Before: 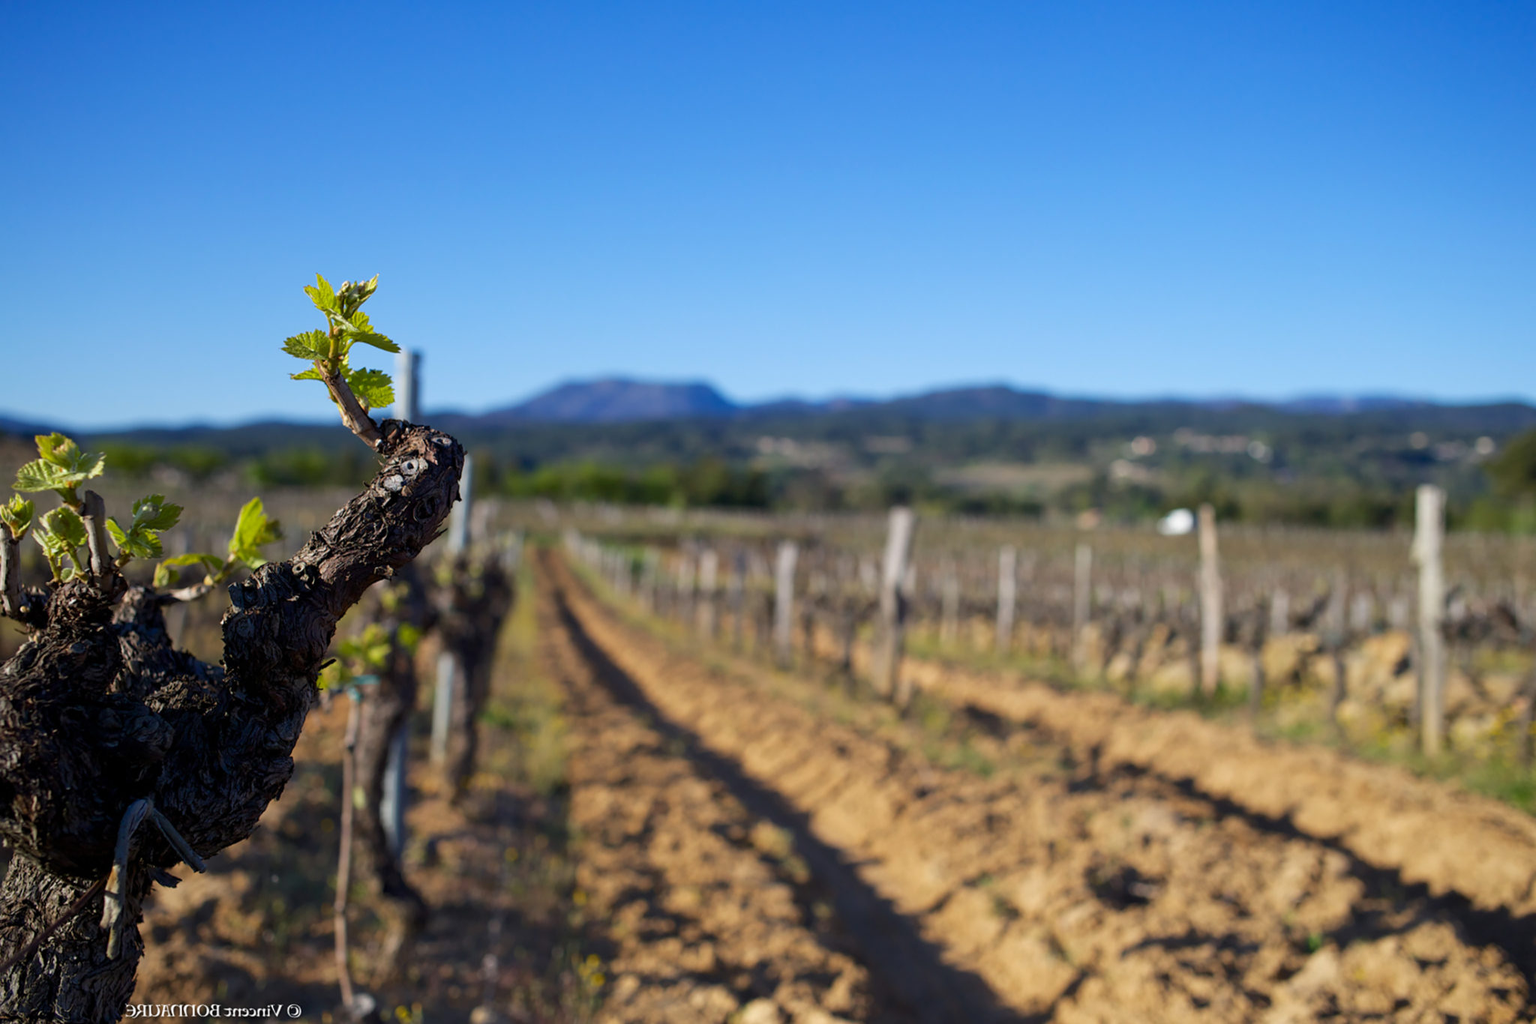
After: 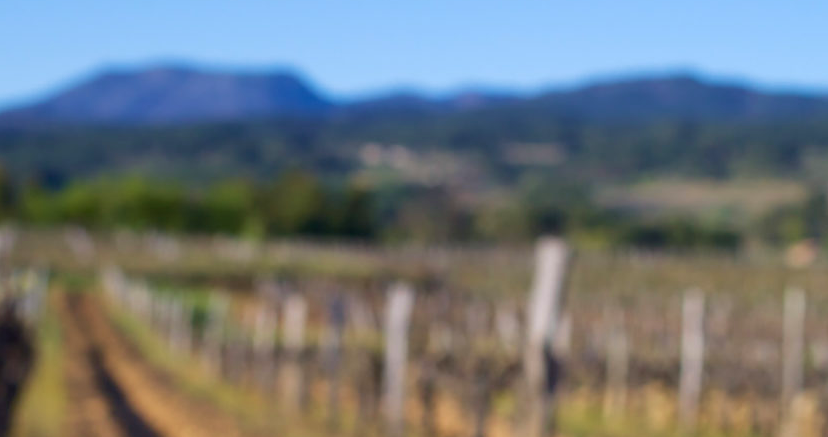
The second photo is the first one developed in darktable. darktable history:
velvia: on, module defaults
crop: left 31.751%, top 32.172%, right 27.8%, bottom 35.83%
white balance: red 1.004, blue 1.024
